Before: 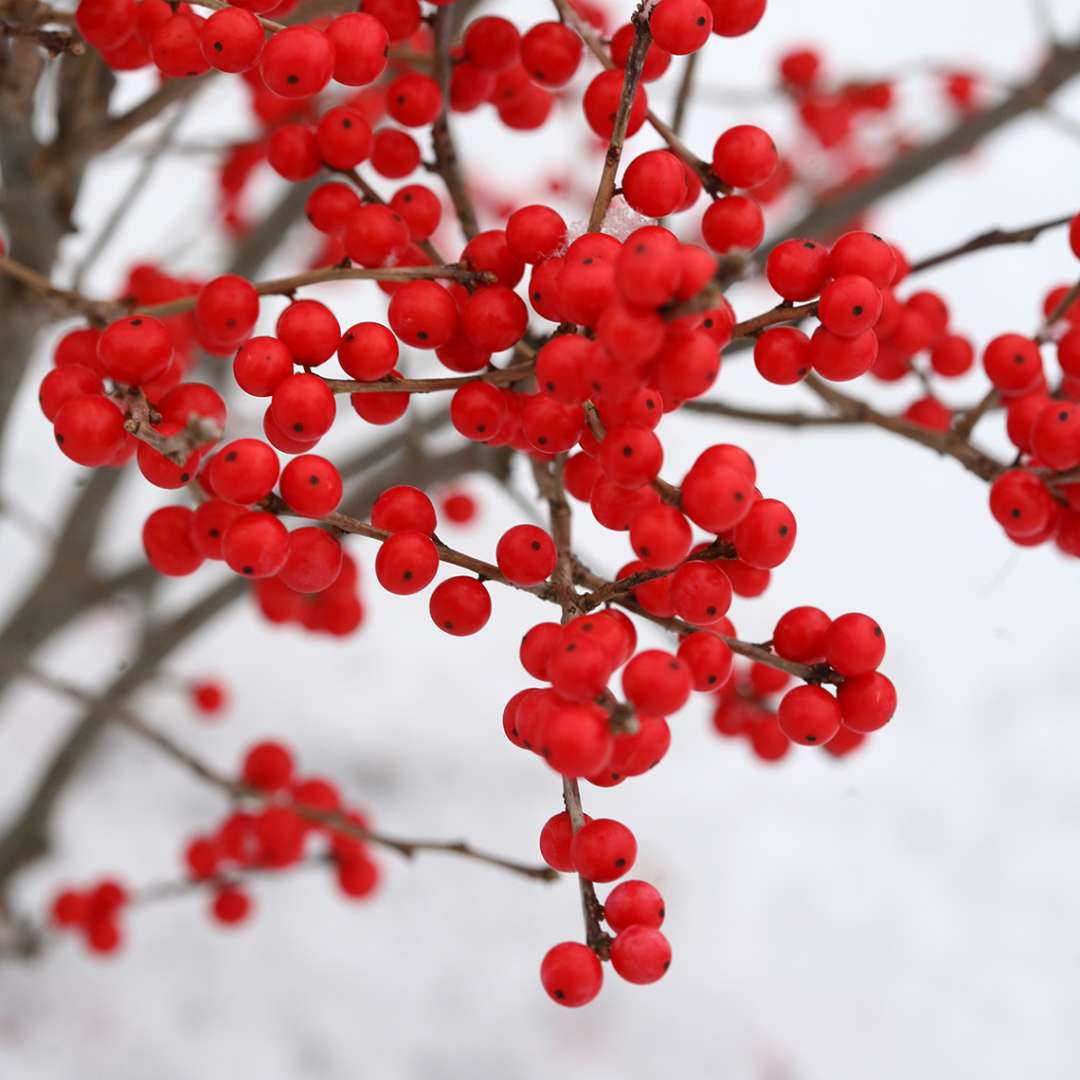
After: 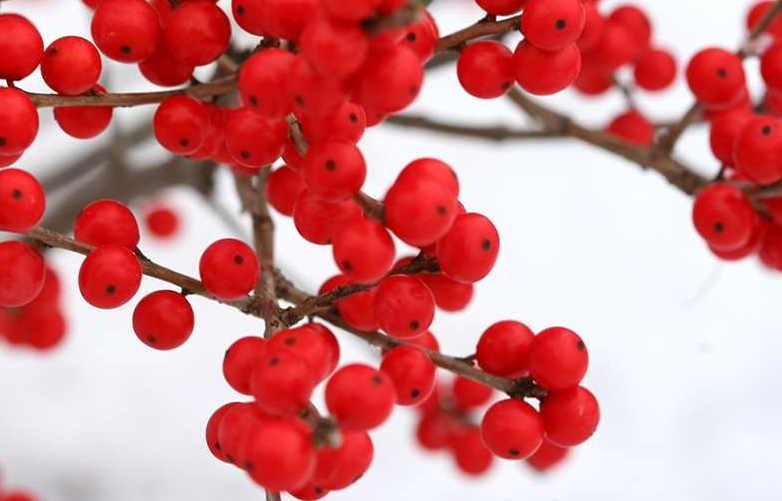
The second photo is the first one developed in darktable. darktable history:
crop and rotate: left 27.513%, top 26.557%, bottom 27.045%
exposure: exposure 0.129 EV, compensate highlight preservation false
